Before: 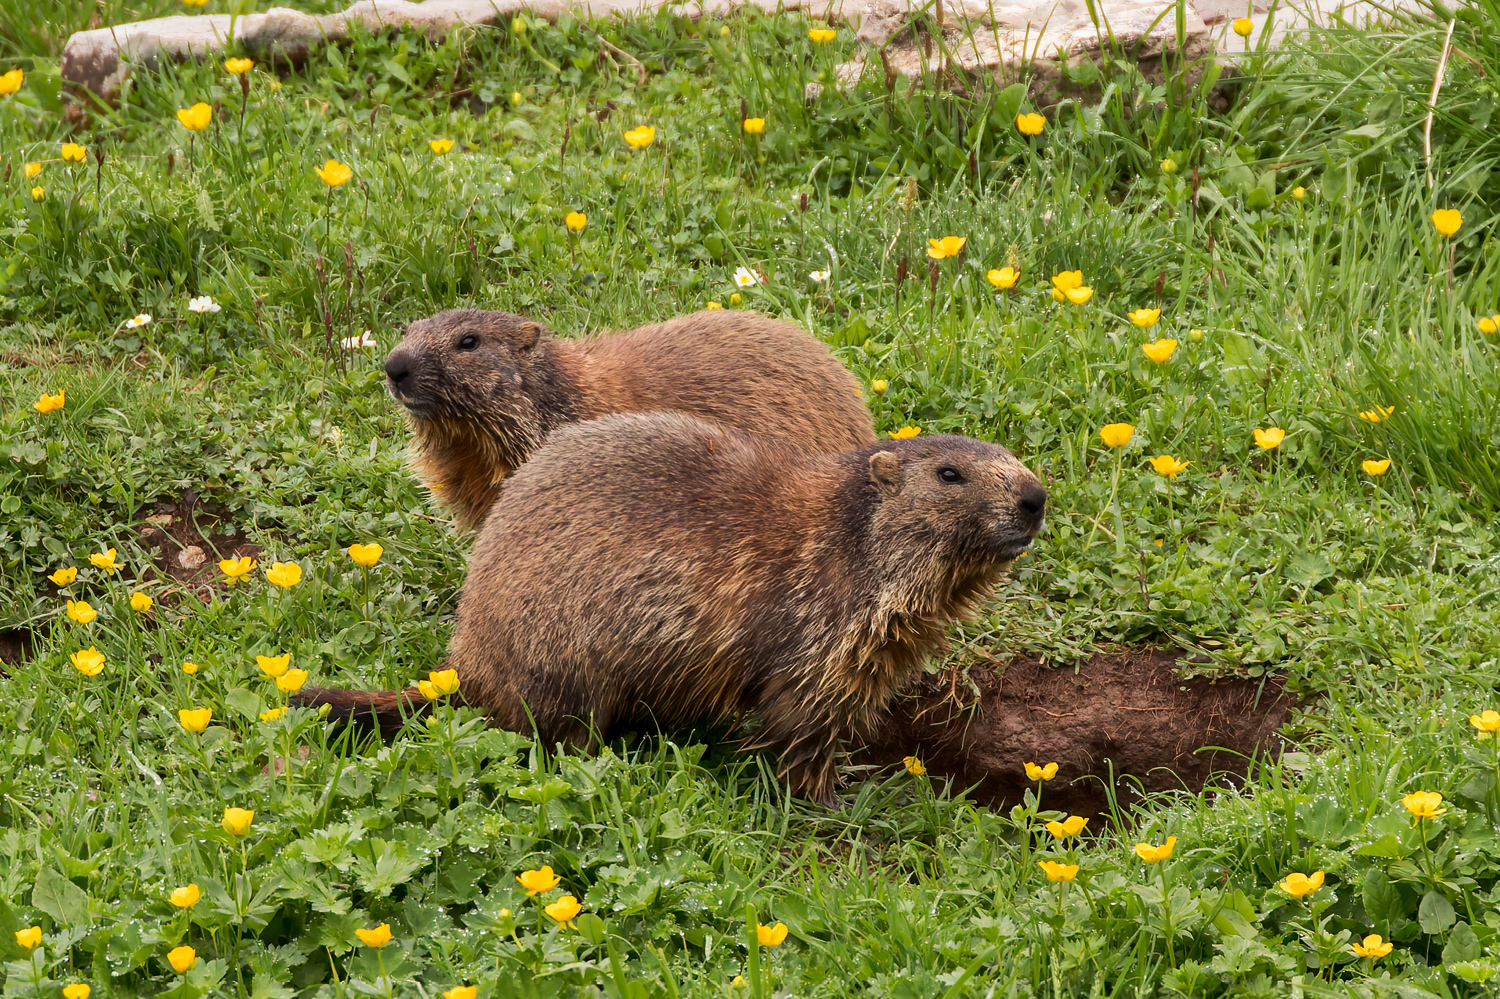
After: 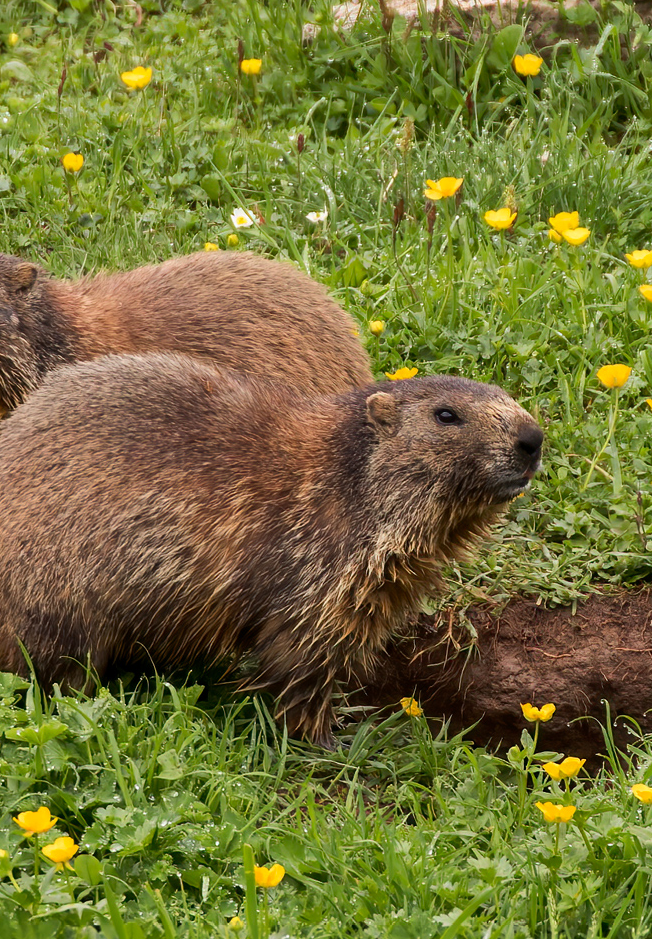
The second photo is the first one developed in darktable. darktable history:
crop: left 33.566%, top 5.994%, right 22.956%
